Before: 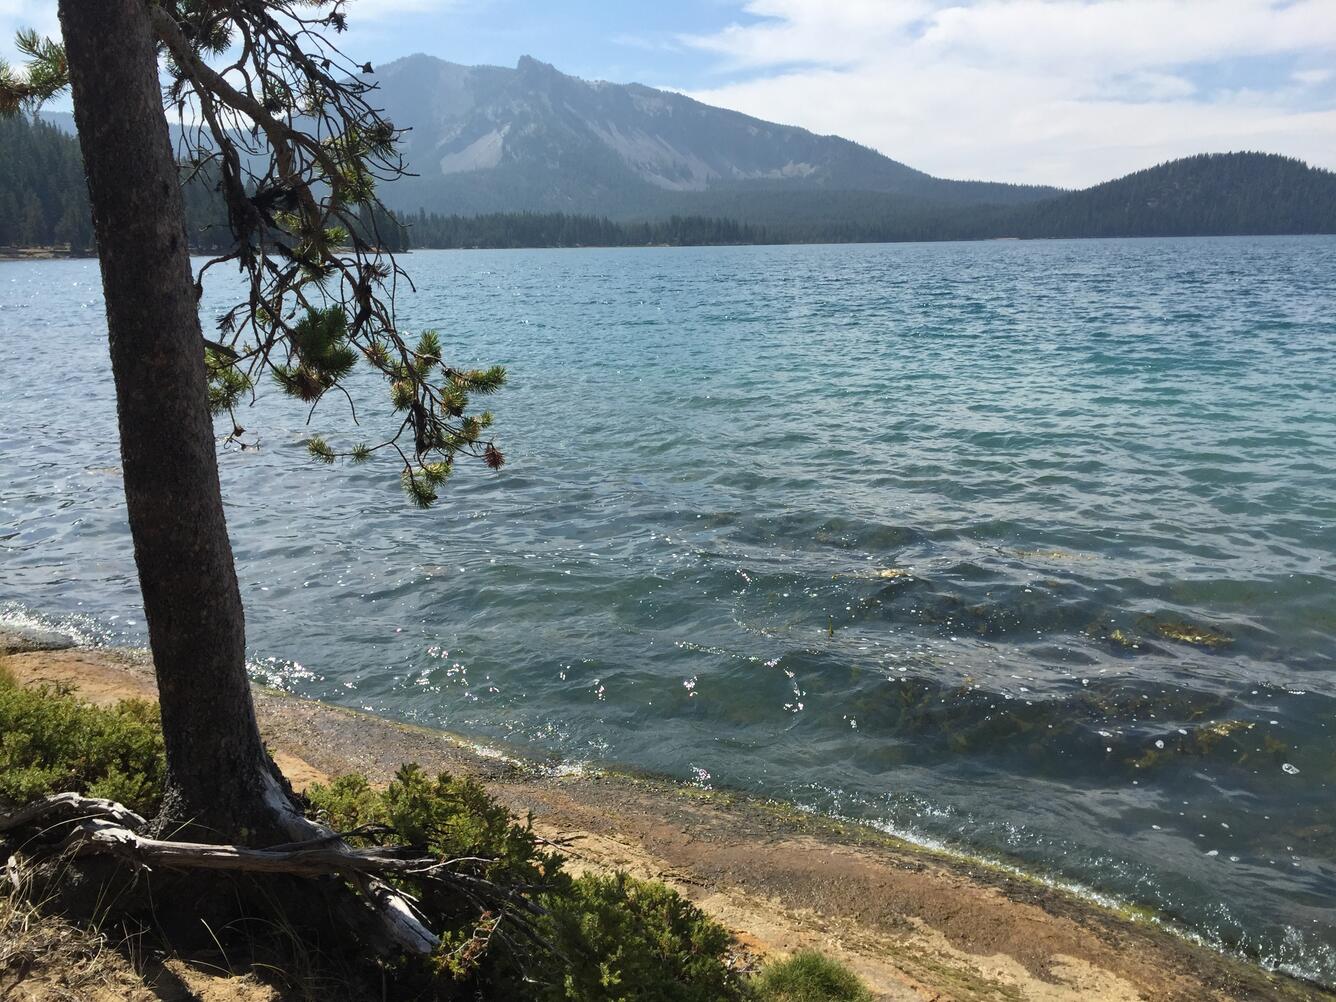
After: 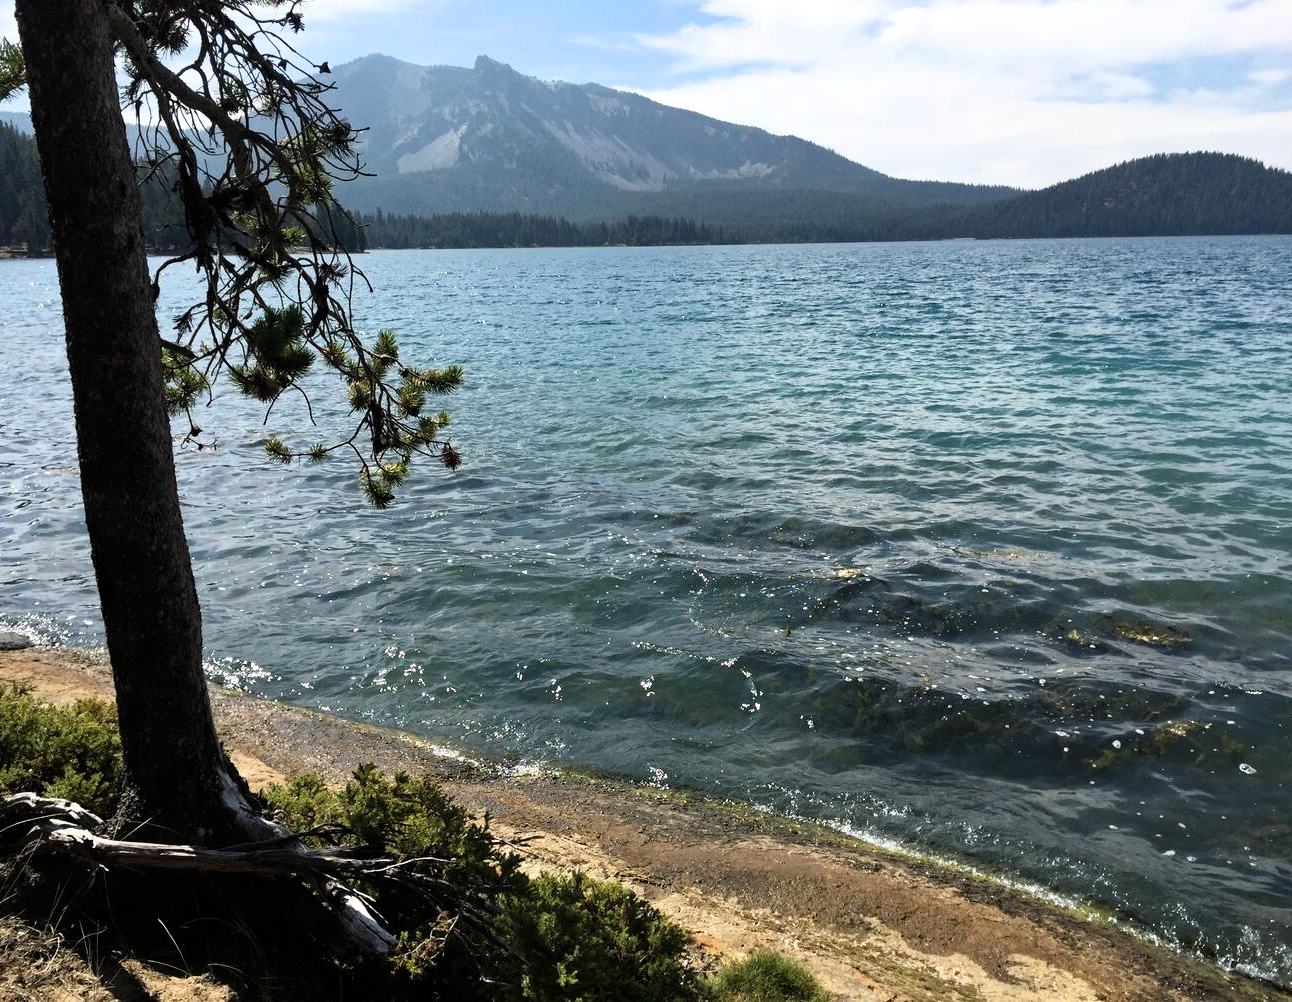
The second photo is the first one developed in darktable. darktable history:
crop and rotate: left 3.238%
haze removal: compatibility mode true, adaptive false
filmic rgb: white relative exposure 2.34 EV, hardness 6.59
